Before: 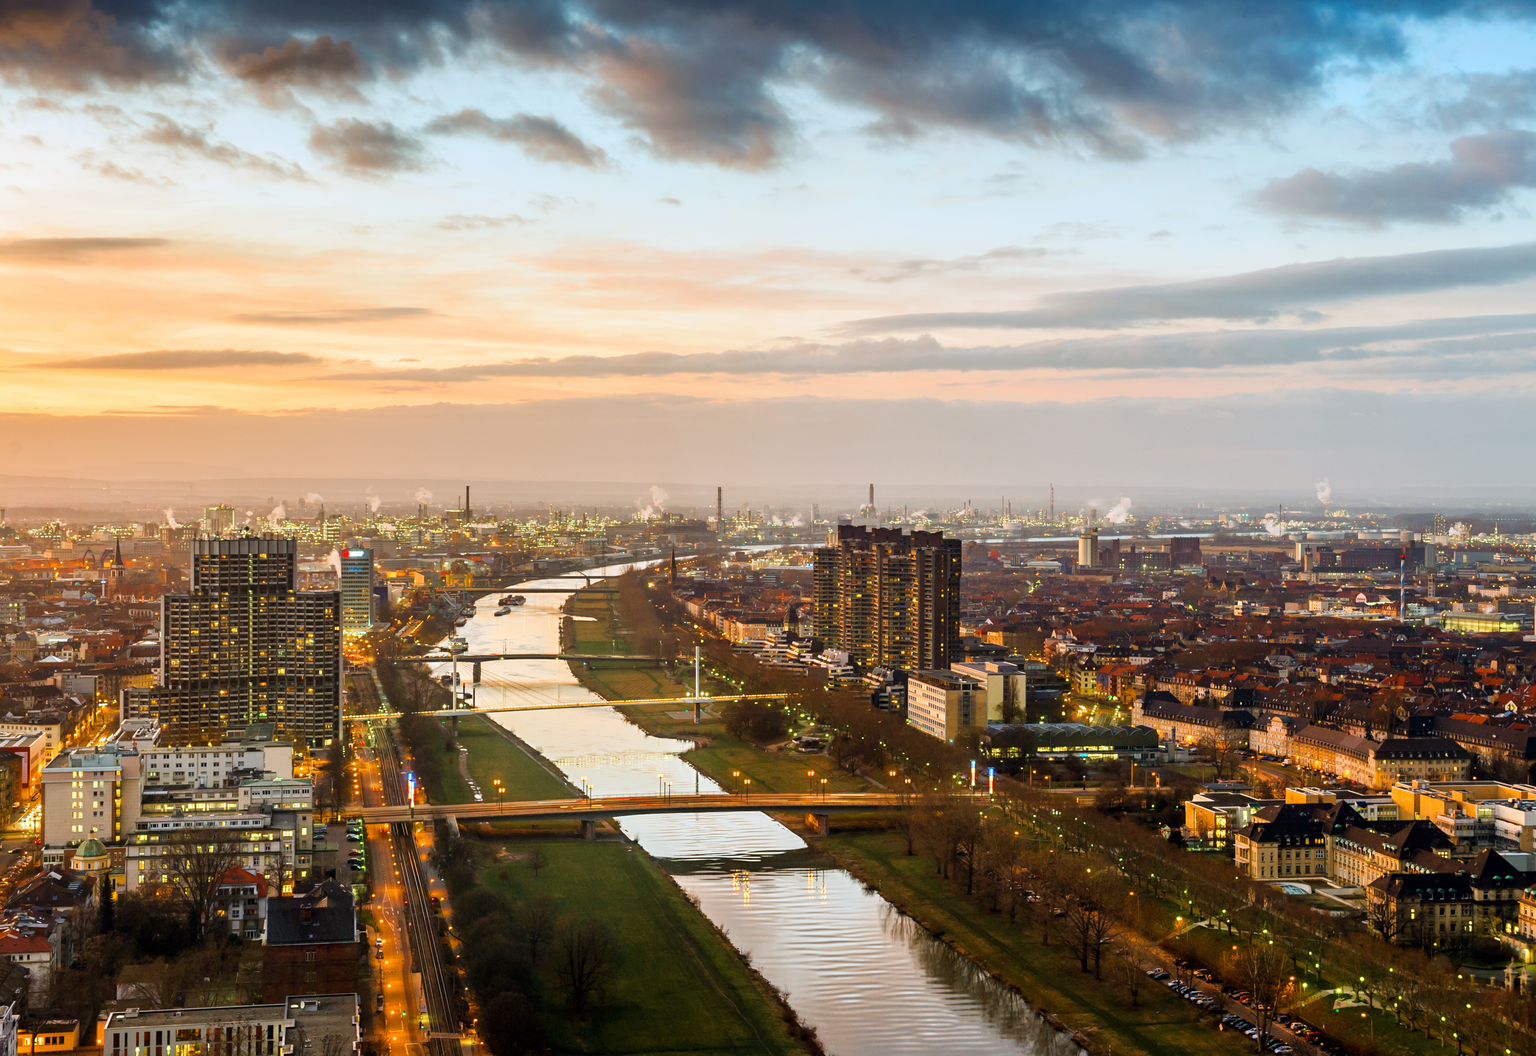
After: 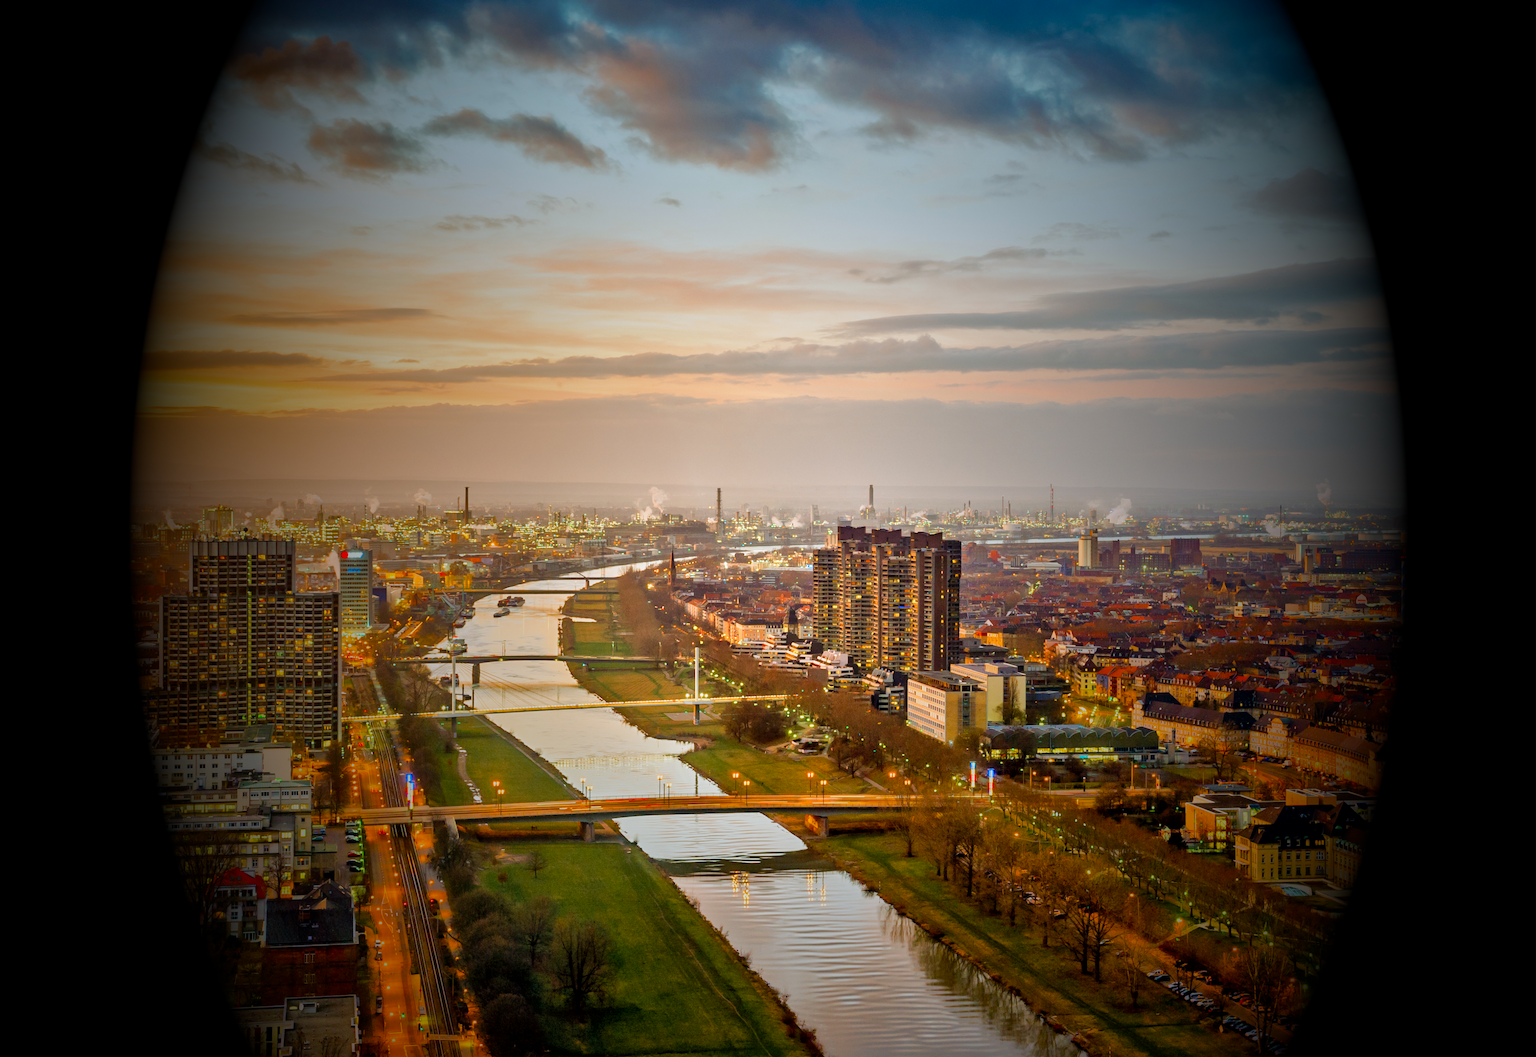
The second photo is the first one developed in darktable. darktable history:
shadows and highlights: shadows 37.27, highlights -28.18, soften with gaussian
crop and rotate: left 0.126%
local contrast: mode bilateral grid, contrast 25, coarseness 60, detail 151%, midtone range 0.2
tone curve: curves: ch0 [(0, 0) (0.004, 0.008) (0.077, 0.156) (0.169, 0.29) (0.774, 0.774) (0.988, 0.926)], color space Lab, linked channels, preserve colors none
vignetting: fall-off start 15.9%, fall-off radius 100%, brightness -1, saturation 0.5, width/height ratio 0.719
